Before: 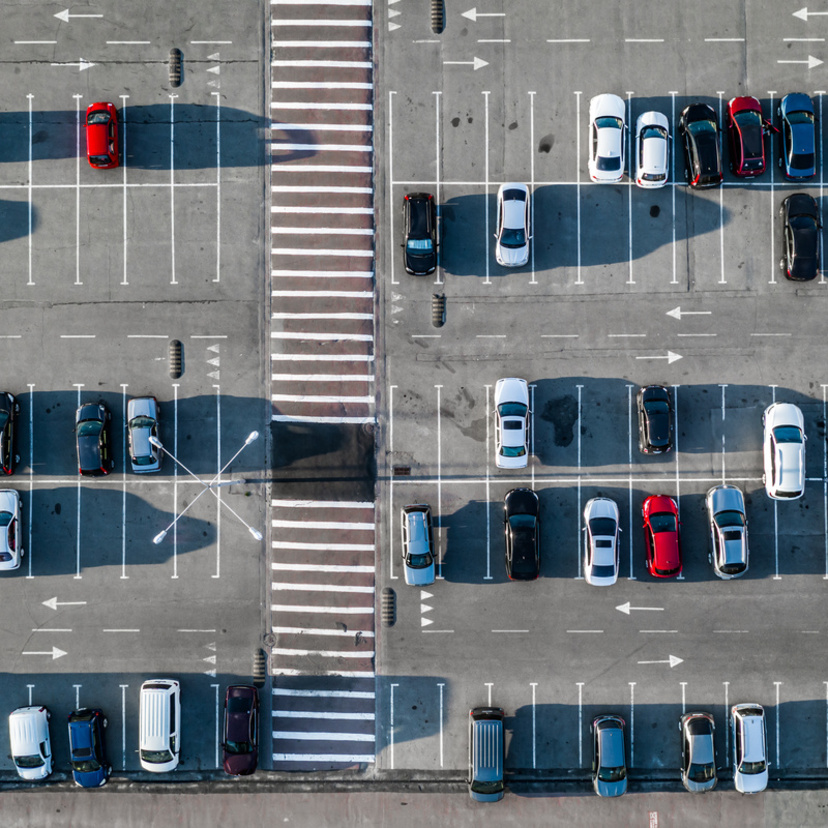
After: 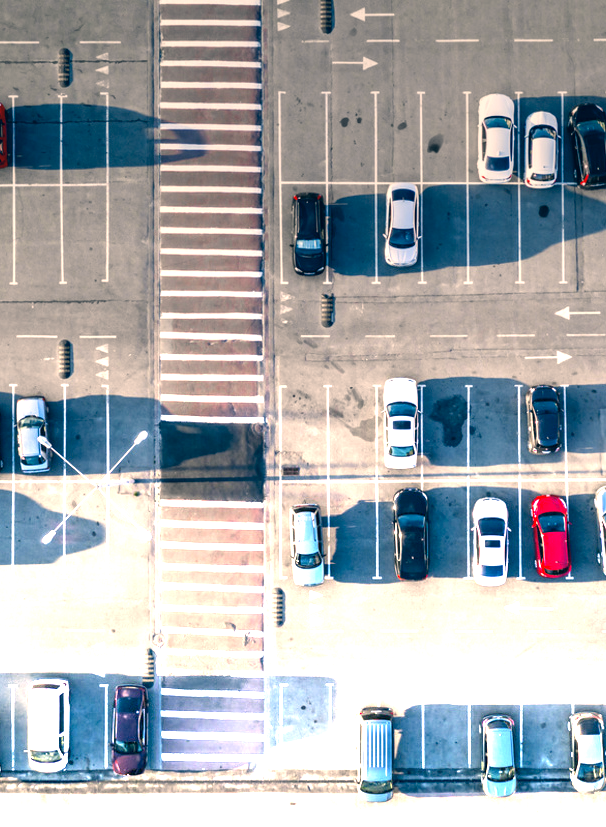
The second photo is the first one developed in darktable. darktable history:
crop: left 13.443%, right 13.31%
color correction: highlights a* 10.32, highlights b* 14.66, shadows a* -9.59, shadows b* -15.02
graduated density: density -3.9 EV
